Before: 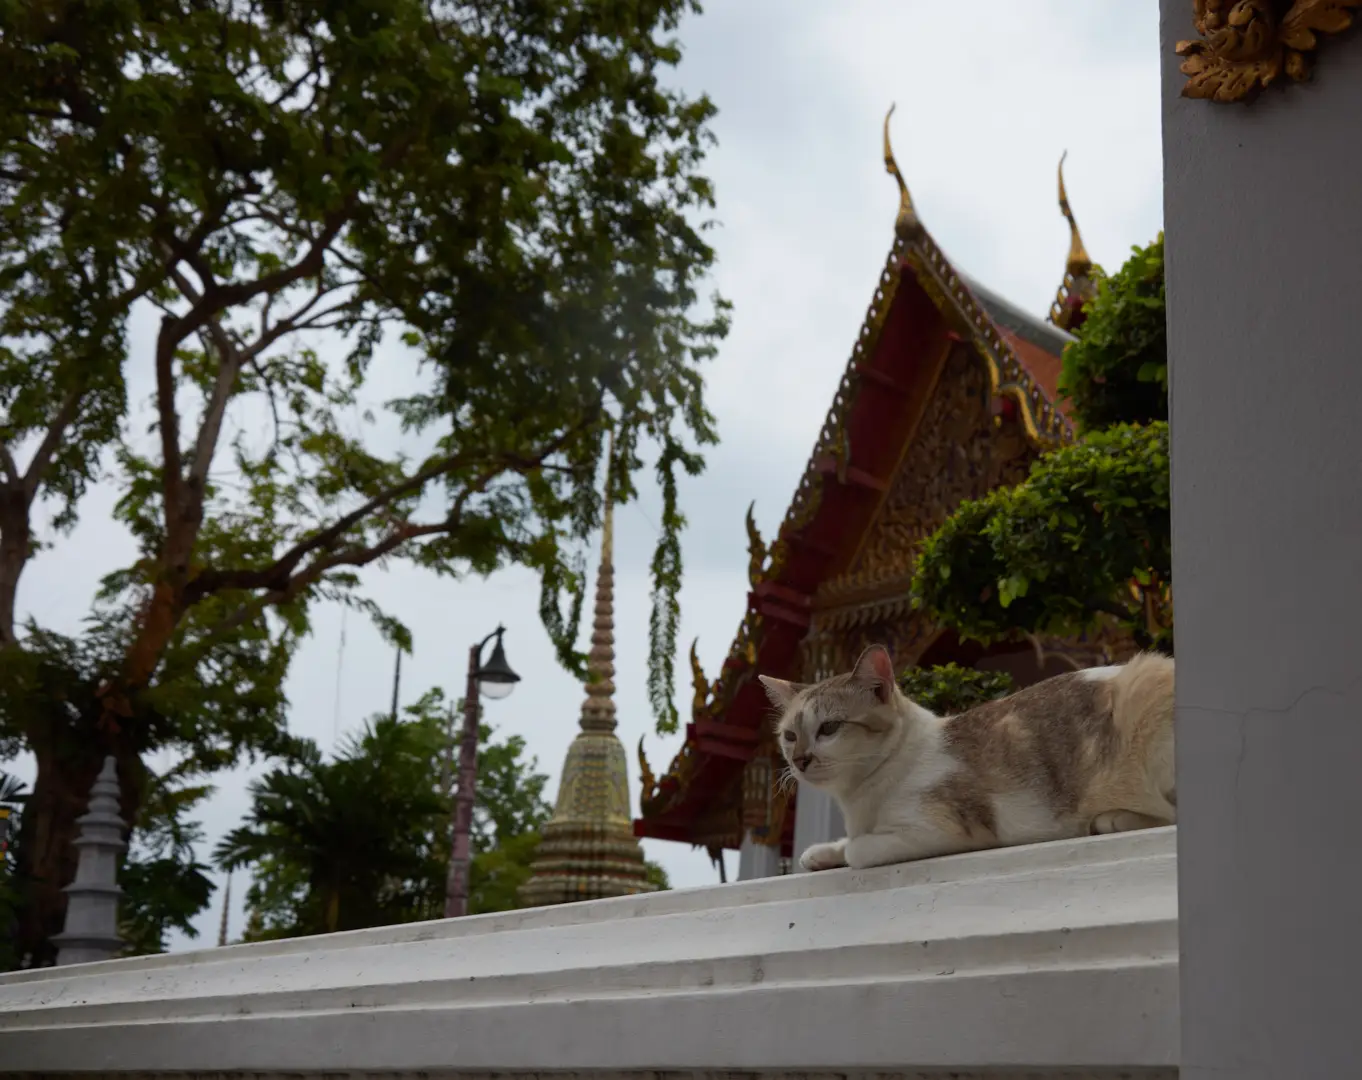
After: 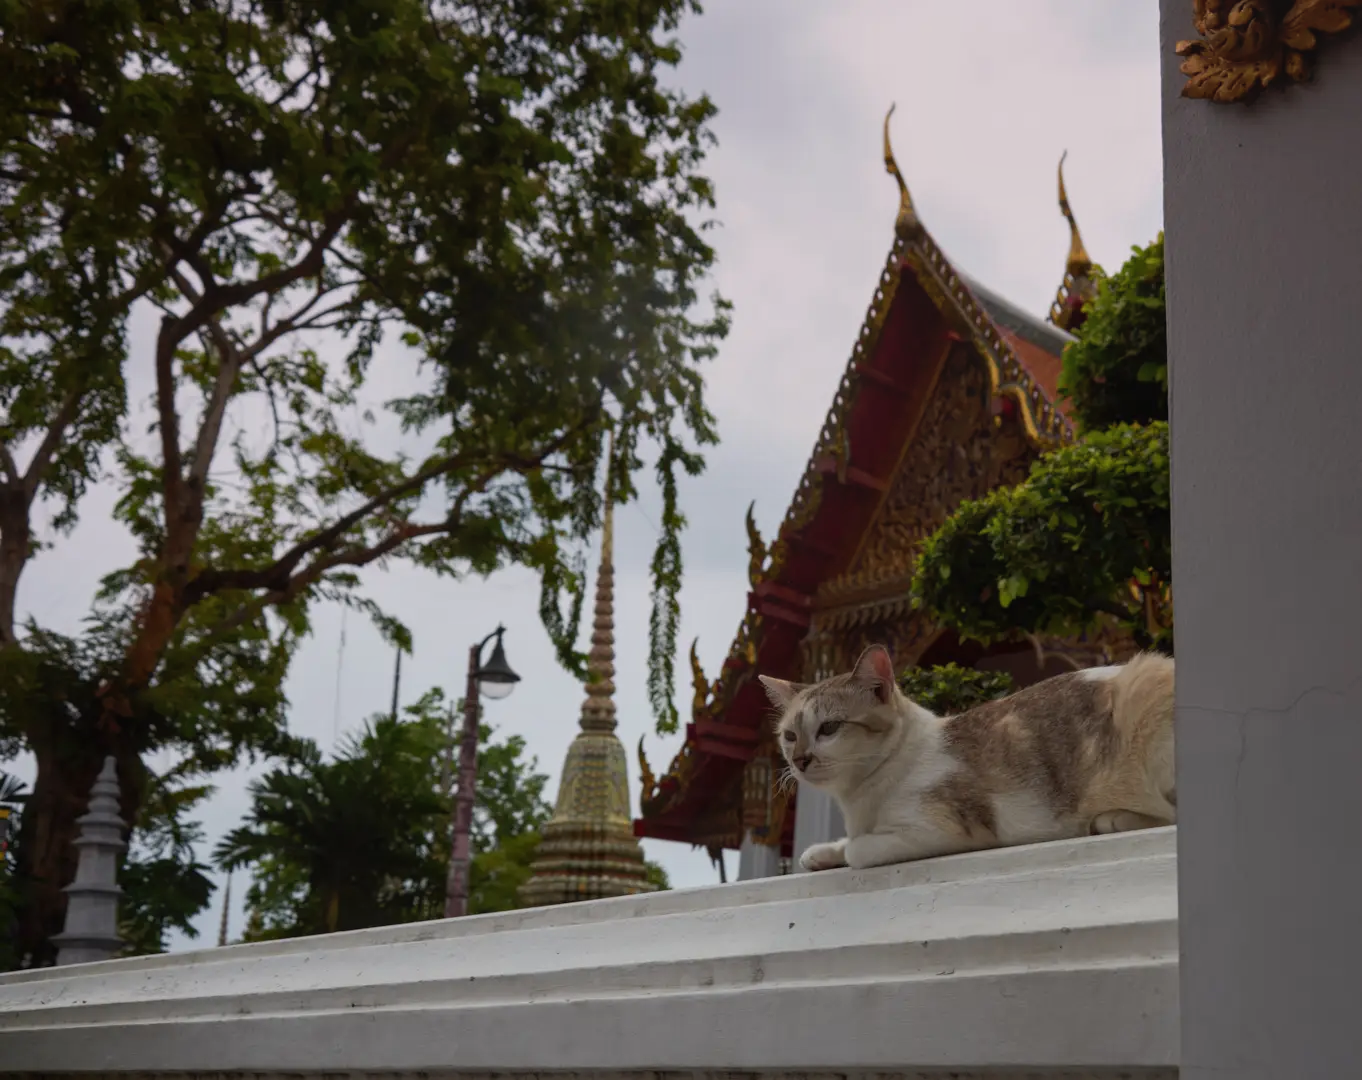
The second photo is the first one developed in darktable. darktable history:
local contrast: detail 110%
graduated density: density 0.38 EV, hardness 21%, rotation -6.11°, saturation 32%
